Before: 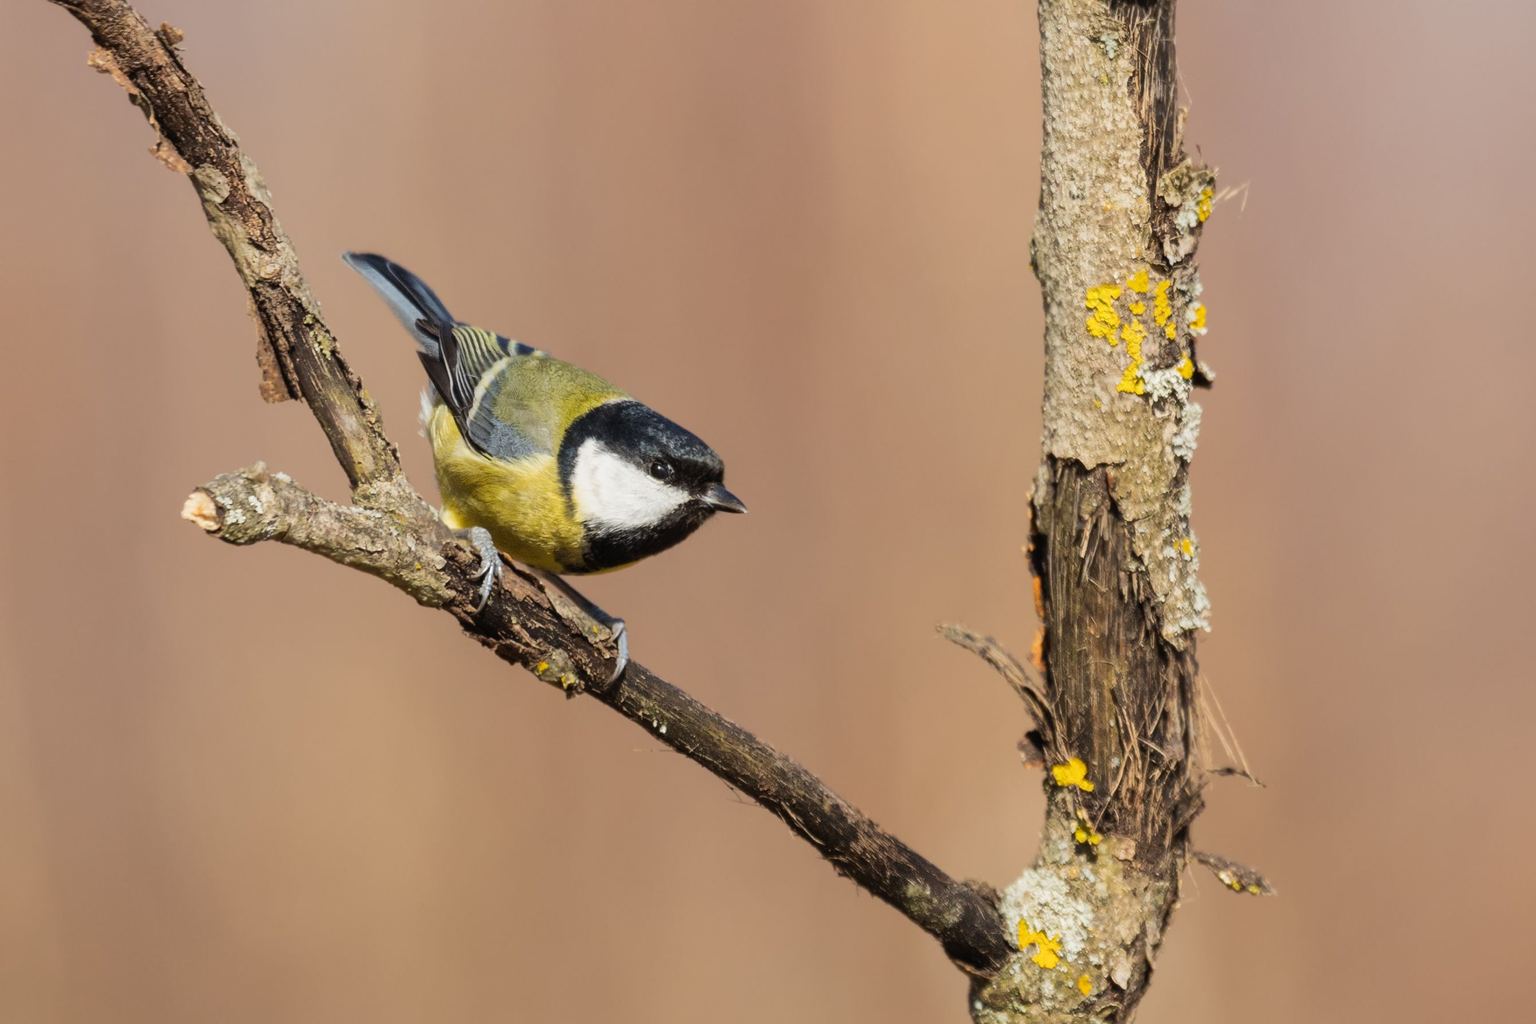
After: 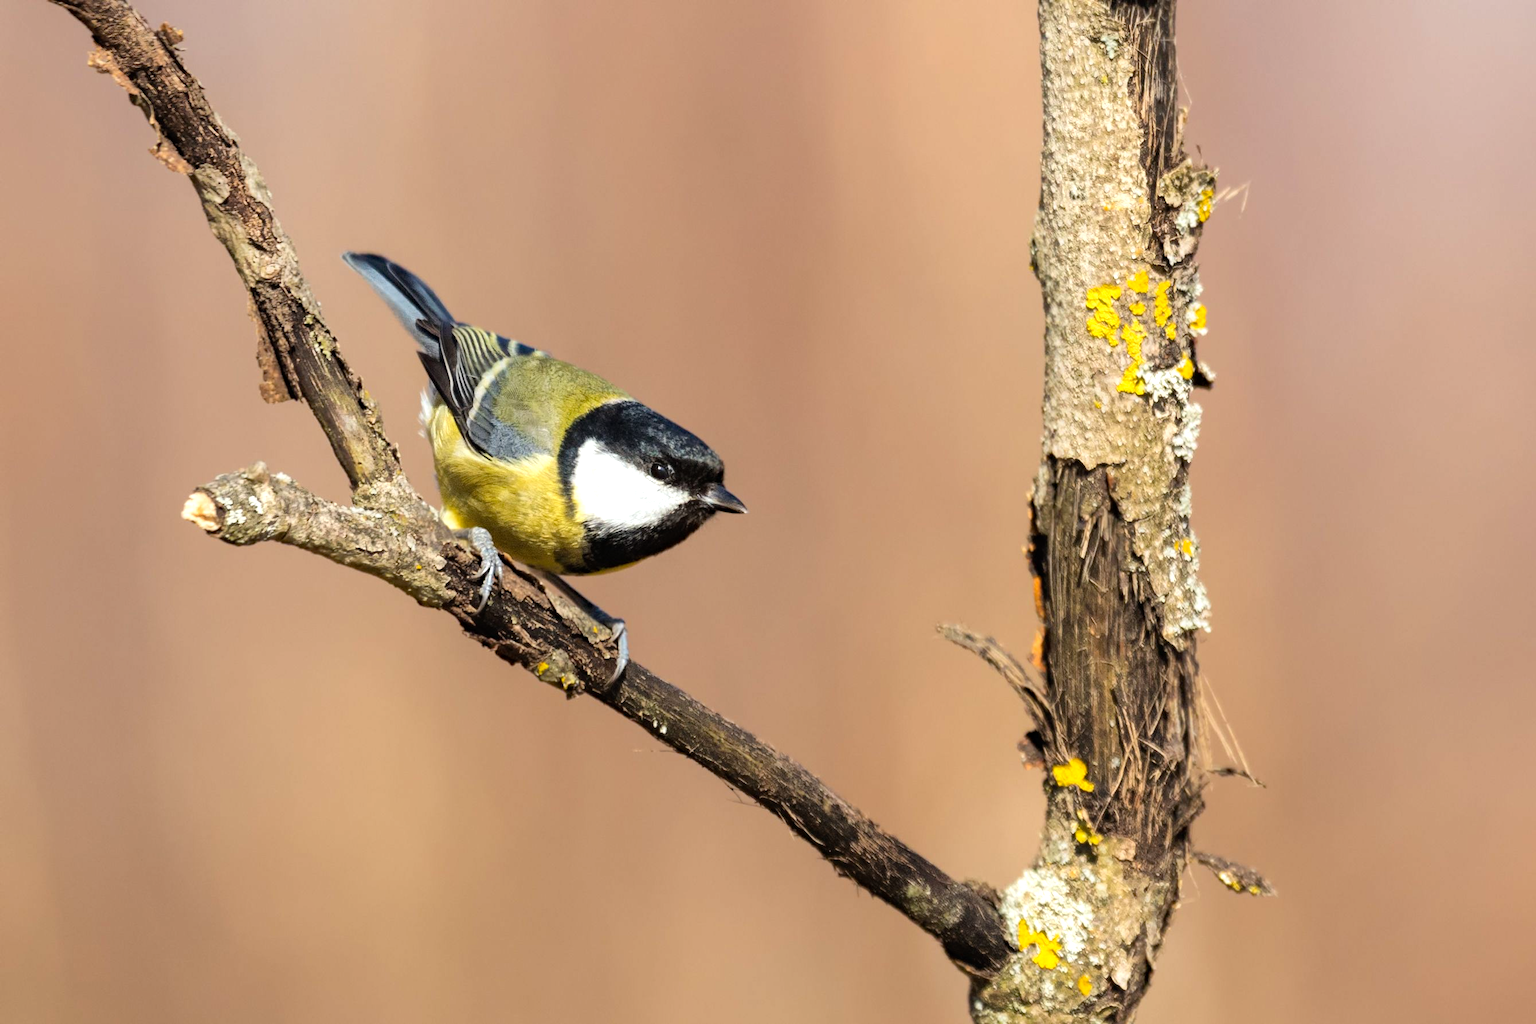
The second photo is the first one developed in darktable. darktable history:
color zones: curves: ch0 [(0, 0.5) (0.143, 0.5) (0.286, 0.5) (0.429, 0.5) (0.571, 0.5) (0.714, 0.476) (0.857, 0.5) (1, 0.5)]; ch2 [(0, 0.5) (0.143, 0.5) (0.286, 0.5) (0.429, 0.5) (0.571, 0.5) (0.714, 0.487) (0.857, 0.5) (1, 0.5)]
tone equalizer: -8 EV -0.391 EV, -7 EV -0.377 EV, -6 EV -0.341 EV, -5 EV -0.214 EV, -3 EV 0.217 EV, -2 EV 0.339 EV, -1 EV 0.407 EV, +0 EV 0.409 EV, smoothing 1
haze removal: compatibility mode true, adaptive false
